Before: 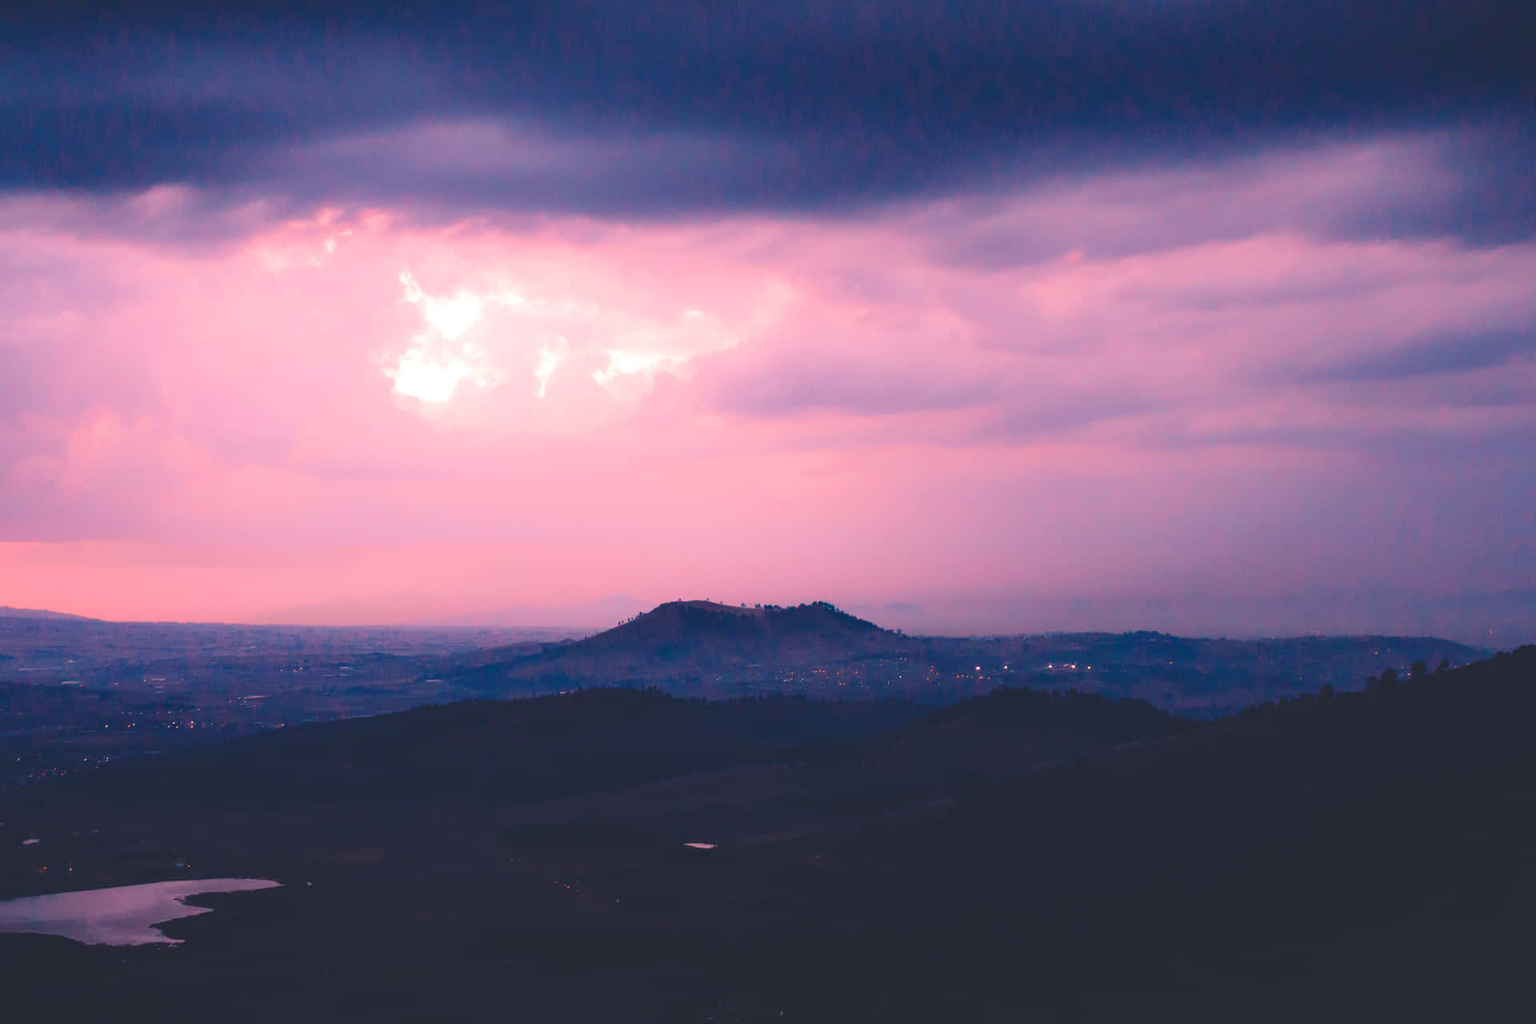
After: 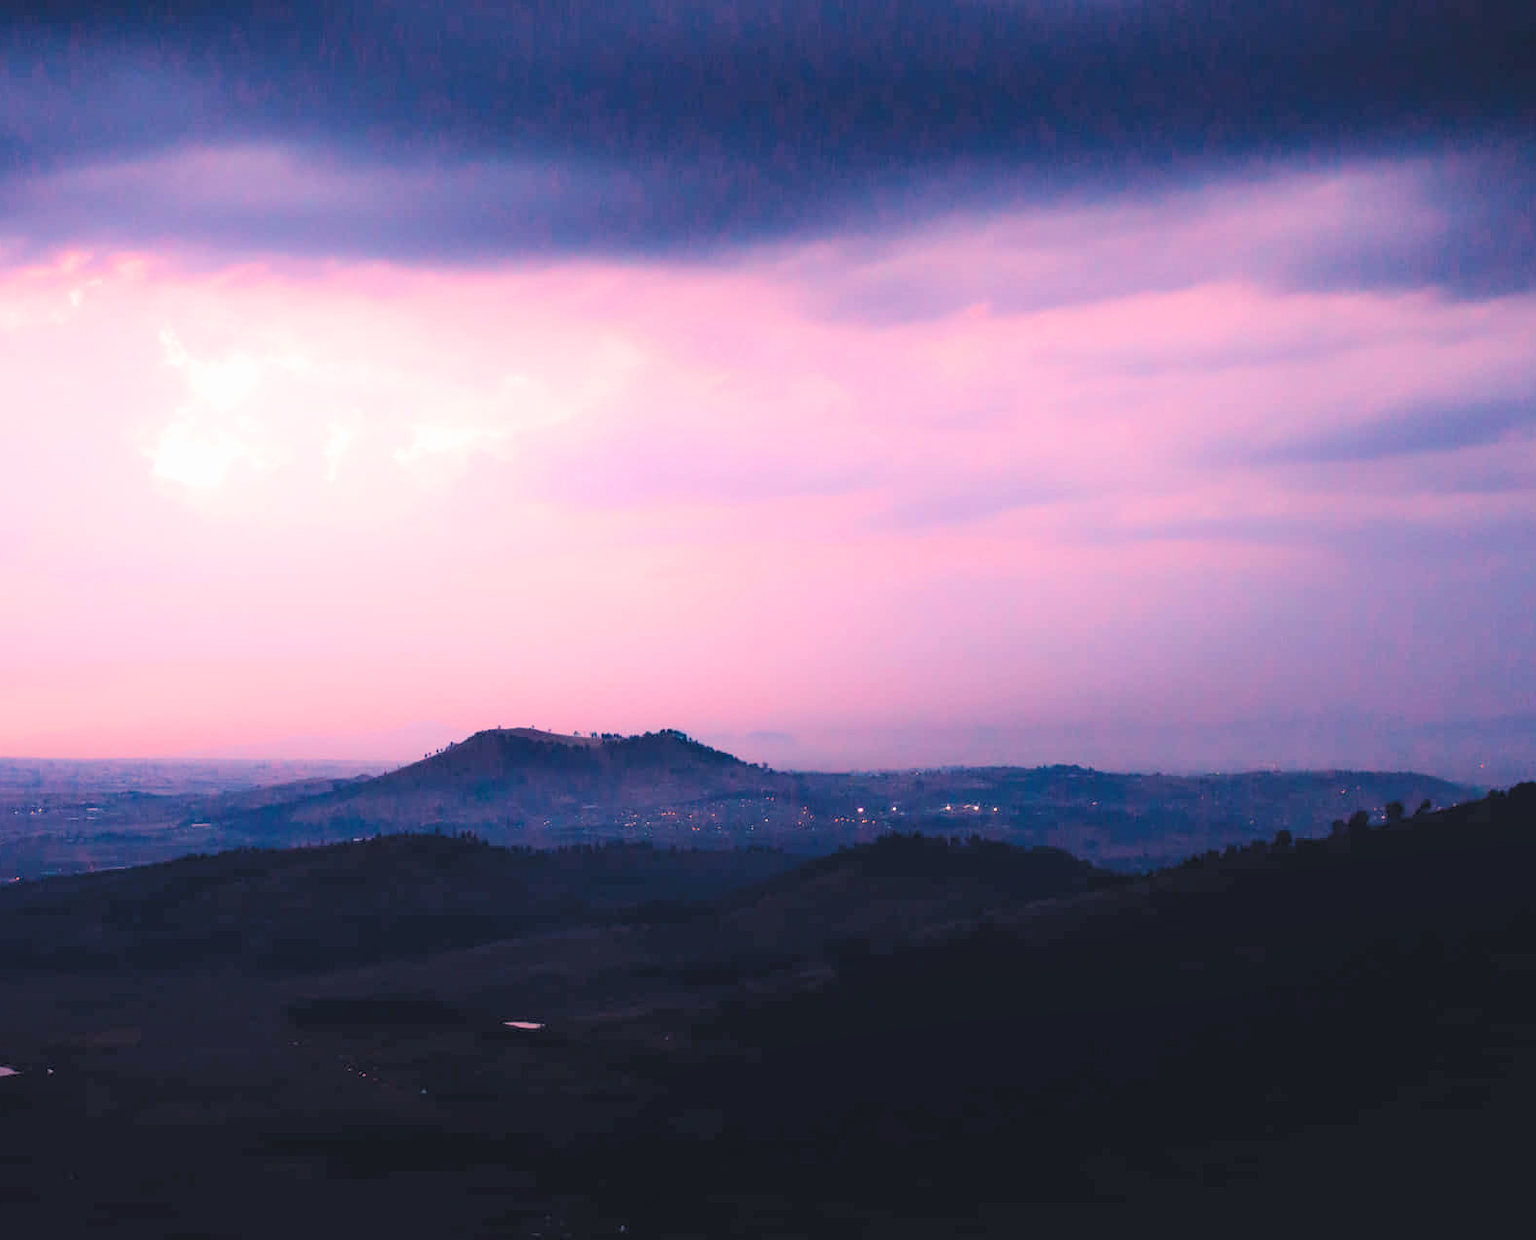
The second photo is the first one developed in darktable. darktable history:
exposure: black level correction 0, exposure 0.695 EV, compensate highlight preservation false
shadows and highlights: shadows -22.6, highlights 46.42, soften with gaussian
crop: left 17.498%, bottom 0.016%
tone equalizer: edges refinement/feathering 500, mask exposure compensation -1.57 EV, preserve details no
filmic rgb: black relative exposure -3.86 EV, white relative exposure 3.48 EV, threshold 2.98 EV, hardness 2.55, contrast 1.103, enable highlight reconstruction true
